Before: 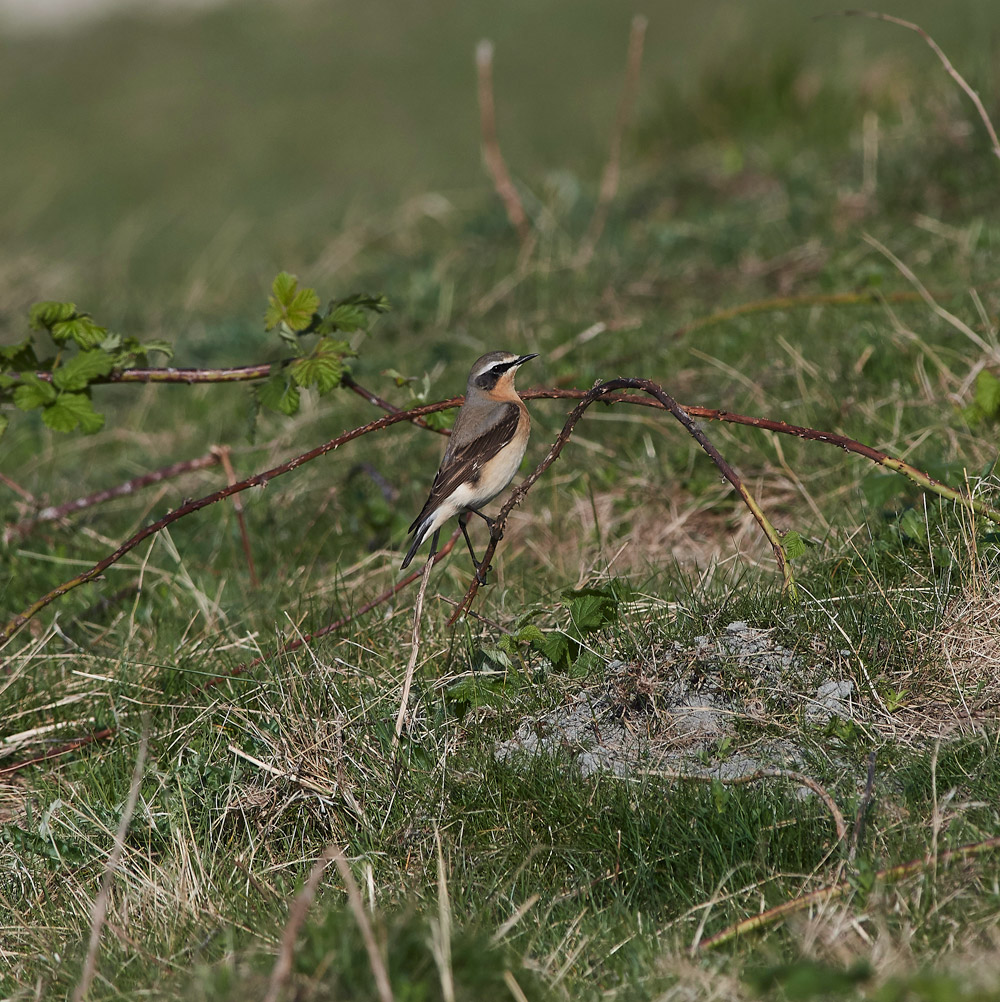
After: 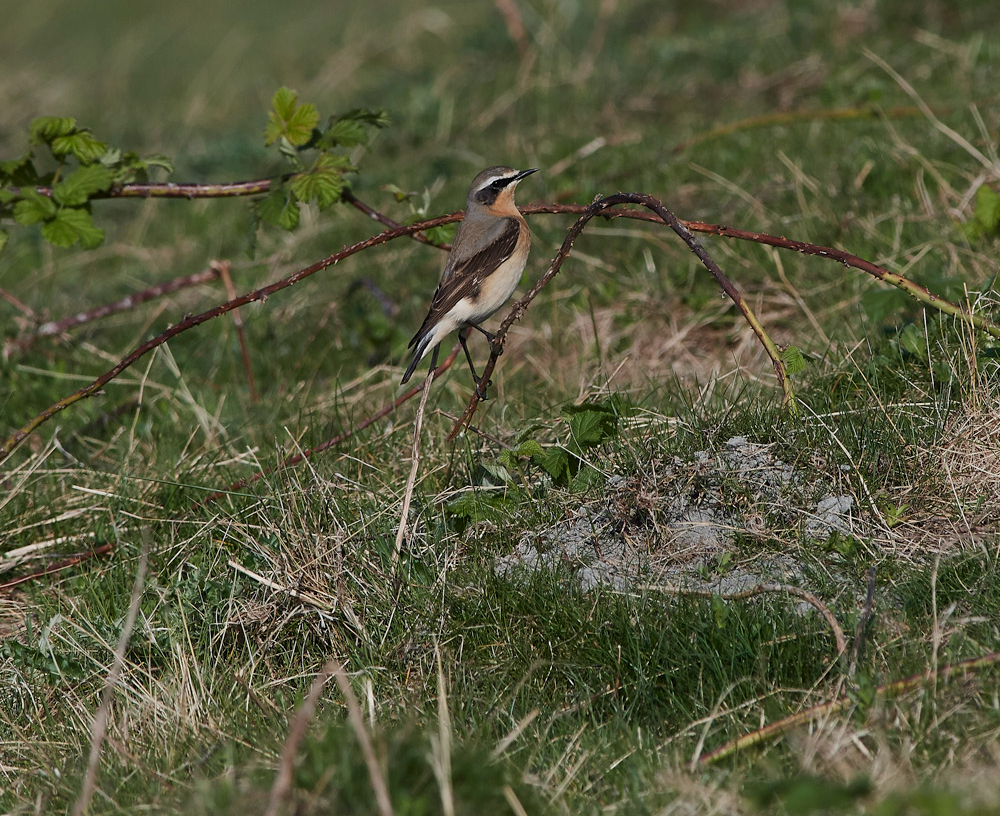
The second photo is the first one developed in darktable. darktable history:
exposure: black level correction 0.001, exposure -0.2 EV, compensate highlight preservation false
crop and rotate: top 18.507%
